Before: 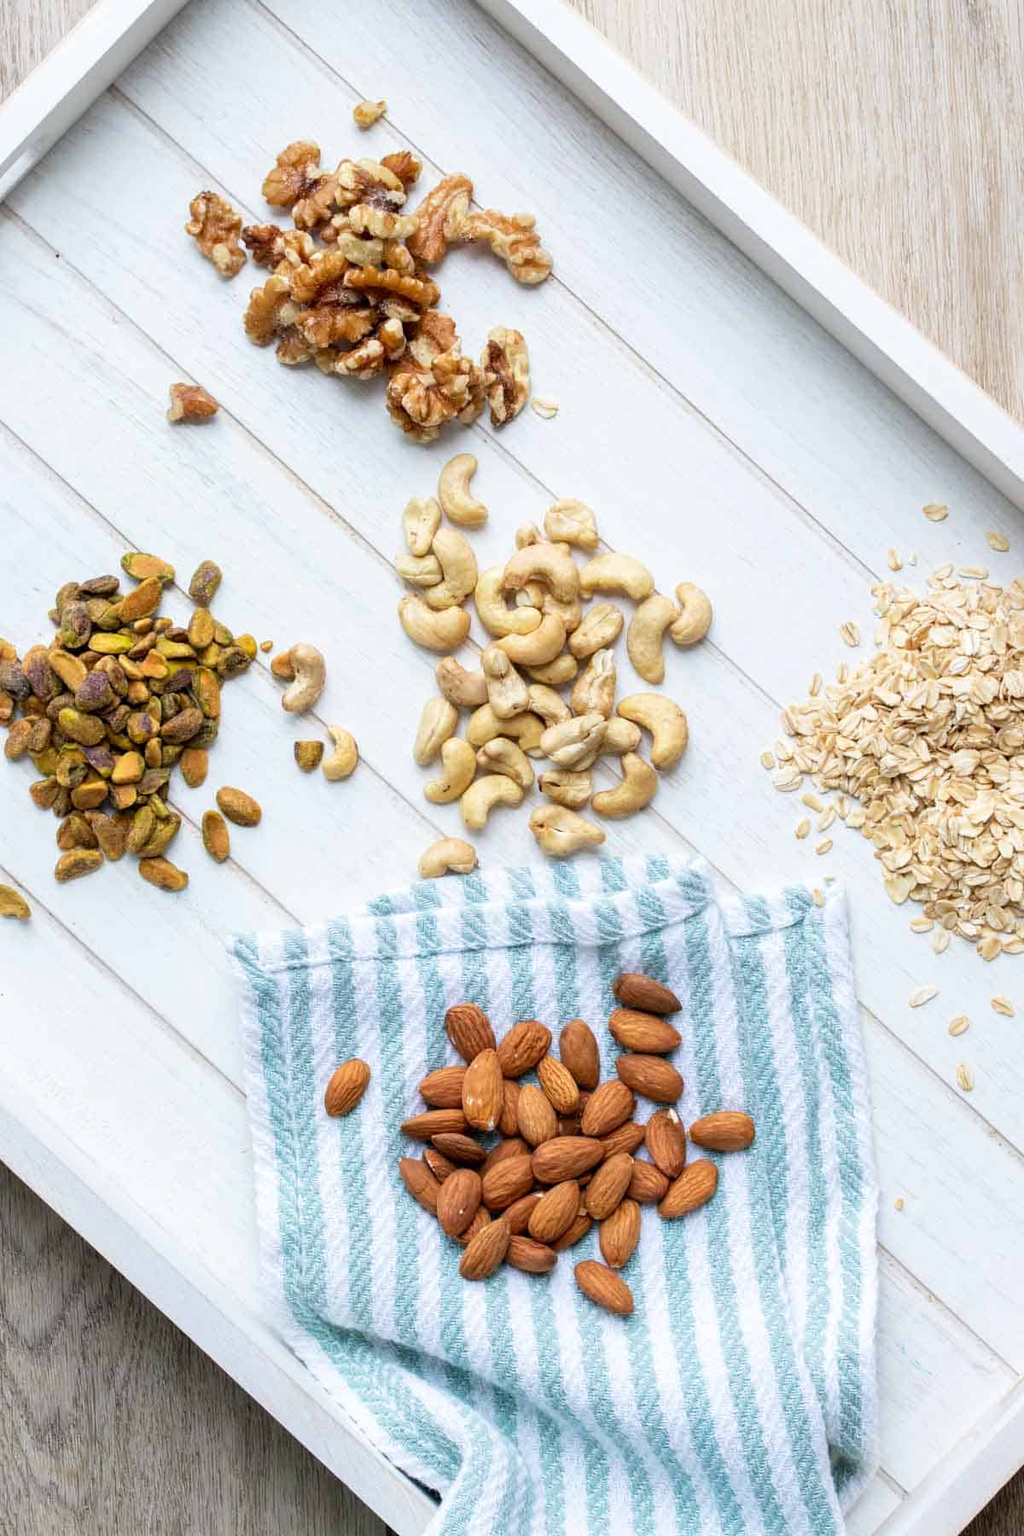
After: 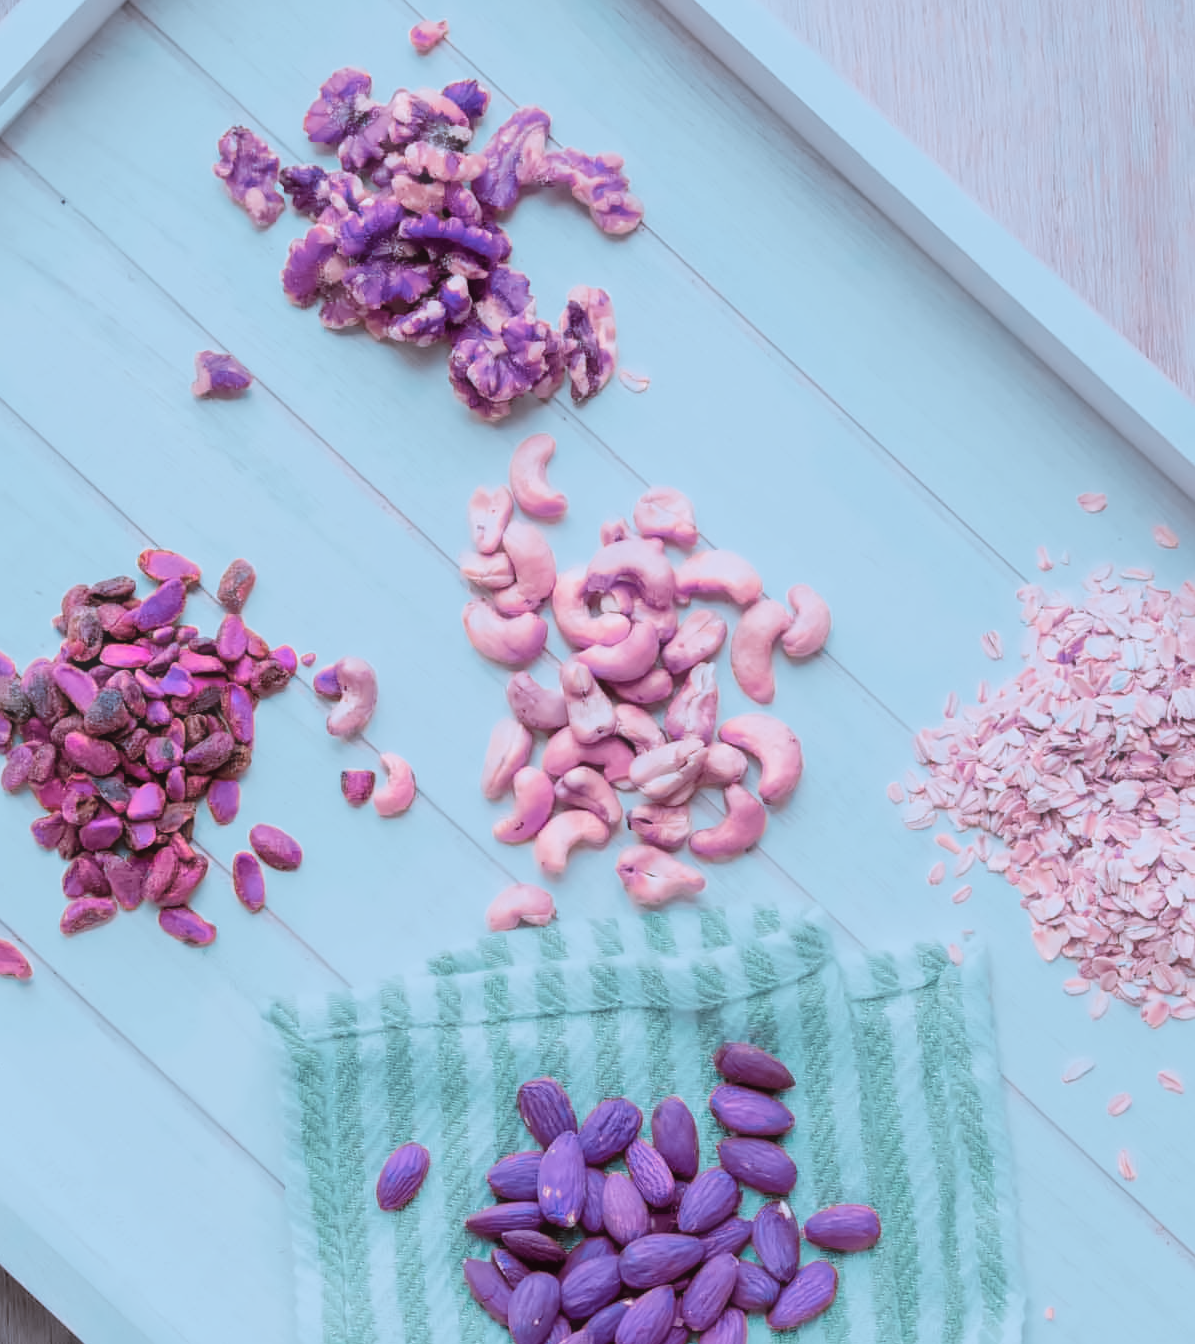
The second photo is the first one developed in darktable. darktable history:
crop: left 0.387%, top 5.469%, bottom 19.809%
color zones: curves: ch0 [(0.826, 0.353)]; ch1 [(0.242, 0.647) (0.889, 0.342)]; ch2 [(0.246, 0.089) (0.969, 0.068)]
color correction: highlights a* 15.46, highlights b* -20.56
denoise (profiled): patch size 2, strength 0.917, preserve shadows 1.02, bias correction -0.395, scattering 0.3, a [0, 0, 0], y [[0.5 ×7] ×4, [0.503, 0.998, 0.611, 0.451, 0.499, 0.537, 0.5], [0.5 ×7]]
surface blur: radius 20.21
haze removal: strength -0.09, distance 0.358
astrophoto denoise: patch size 3, strength 52%
tone curve: curves: ch0 [(0, 0) (0.641, 0.691) (1, 1)]
